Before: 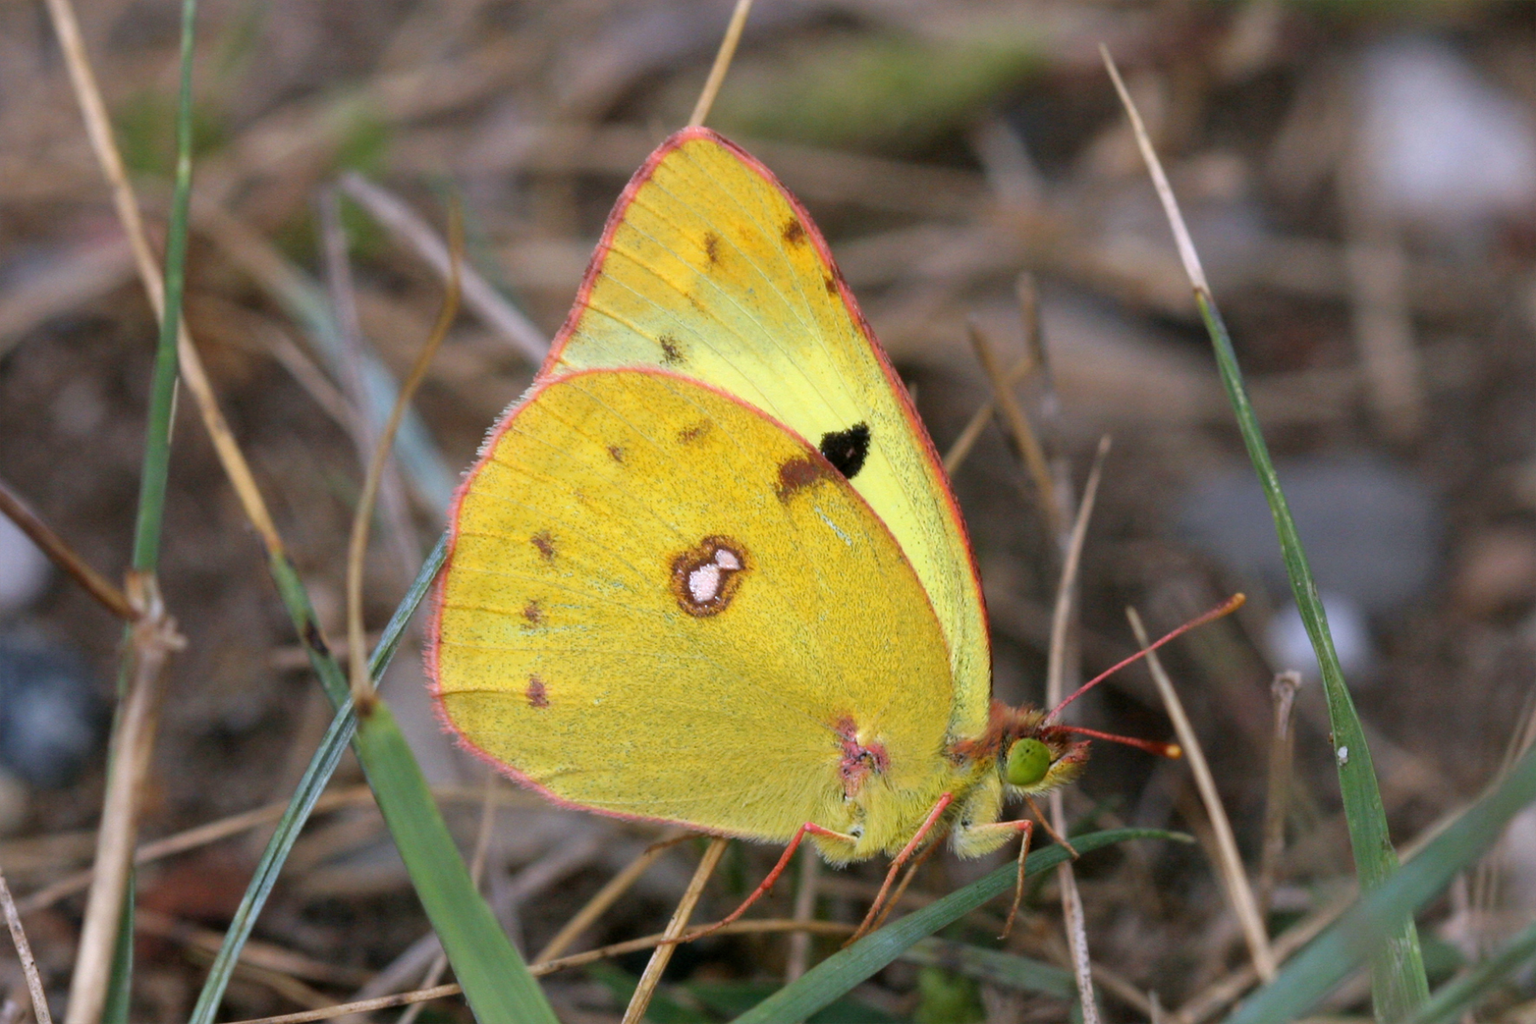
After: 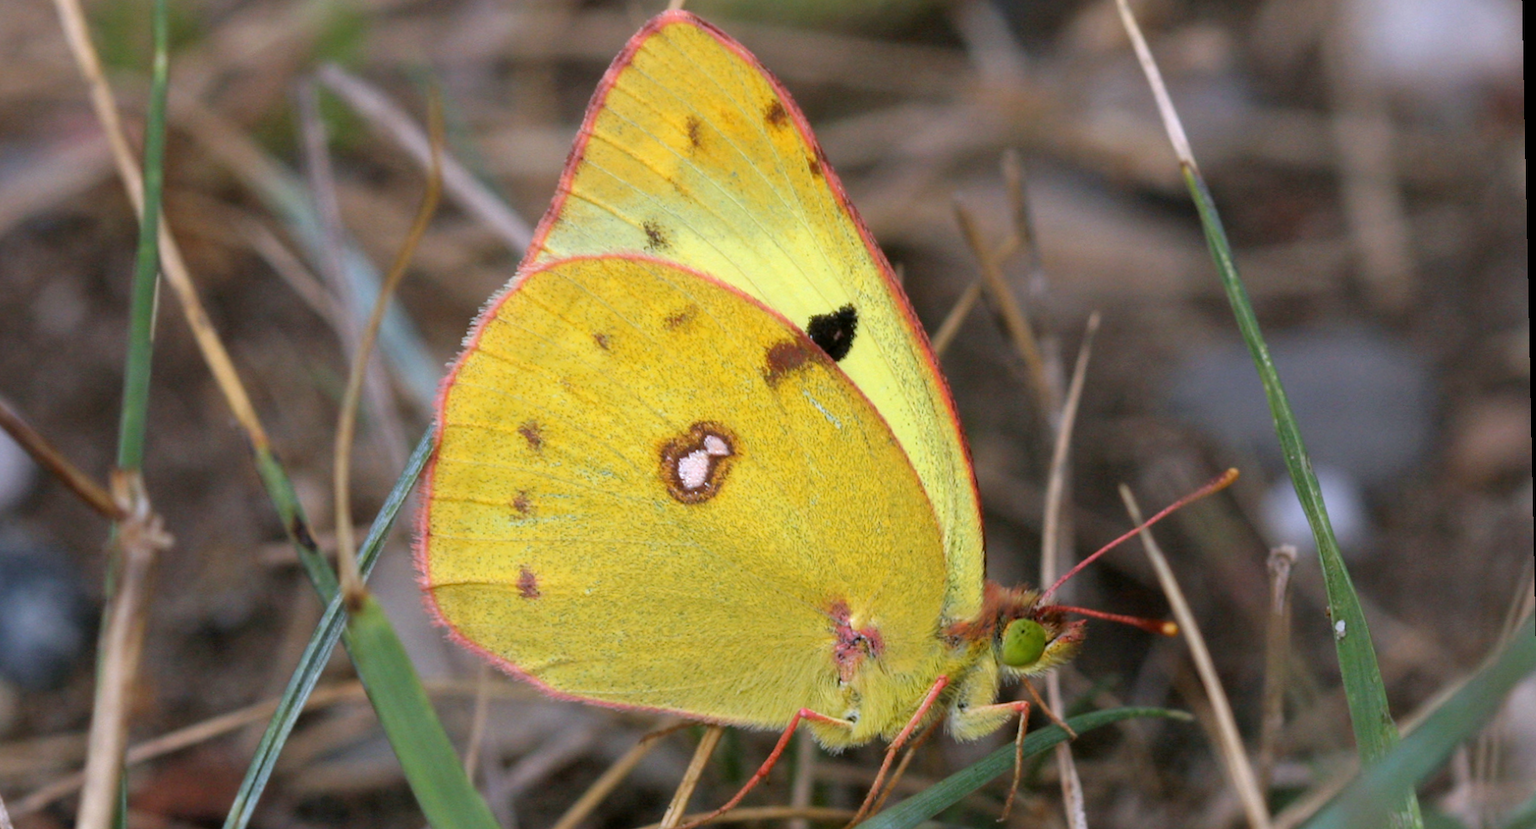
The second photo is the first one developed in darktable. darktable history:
rotate and perspective: rotation -1.24°, automatic cropping off
crop and rotate: left 1.814%, top 12.818%, right 0.25%, bottom 9.225%
